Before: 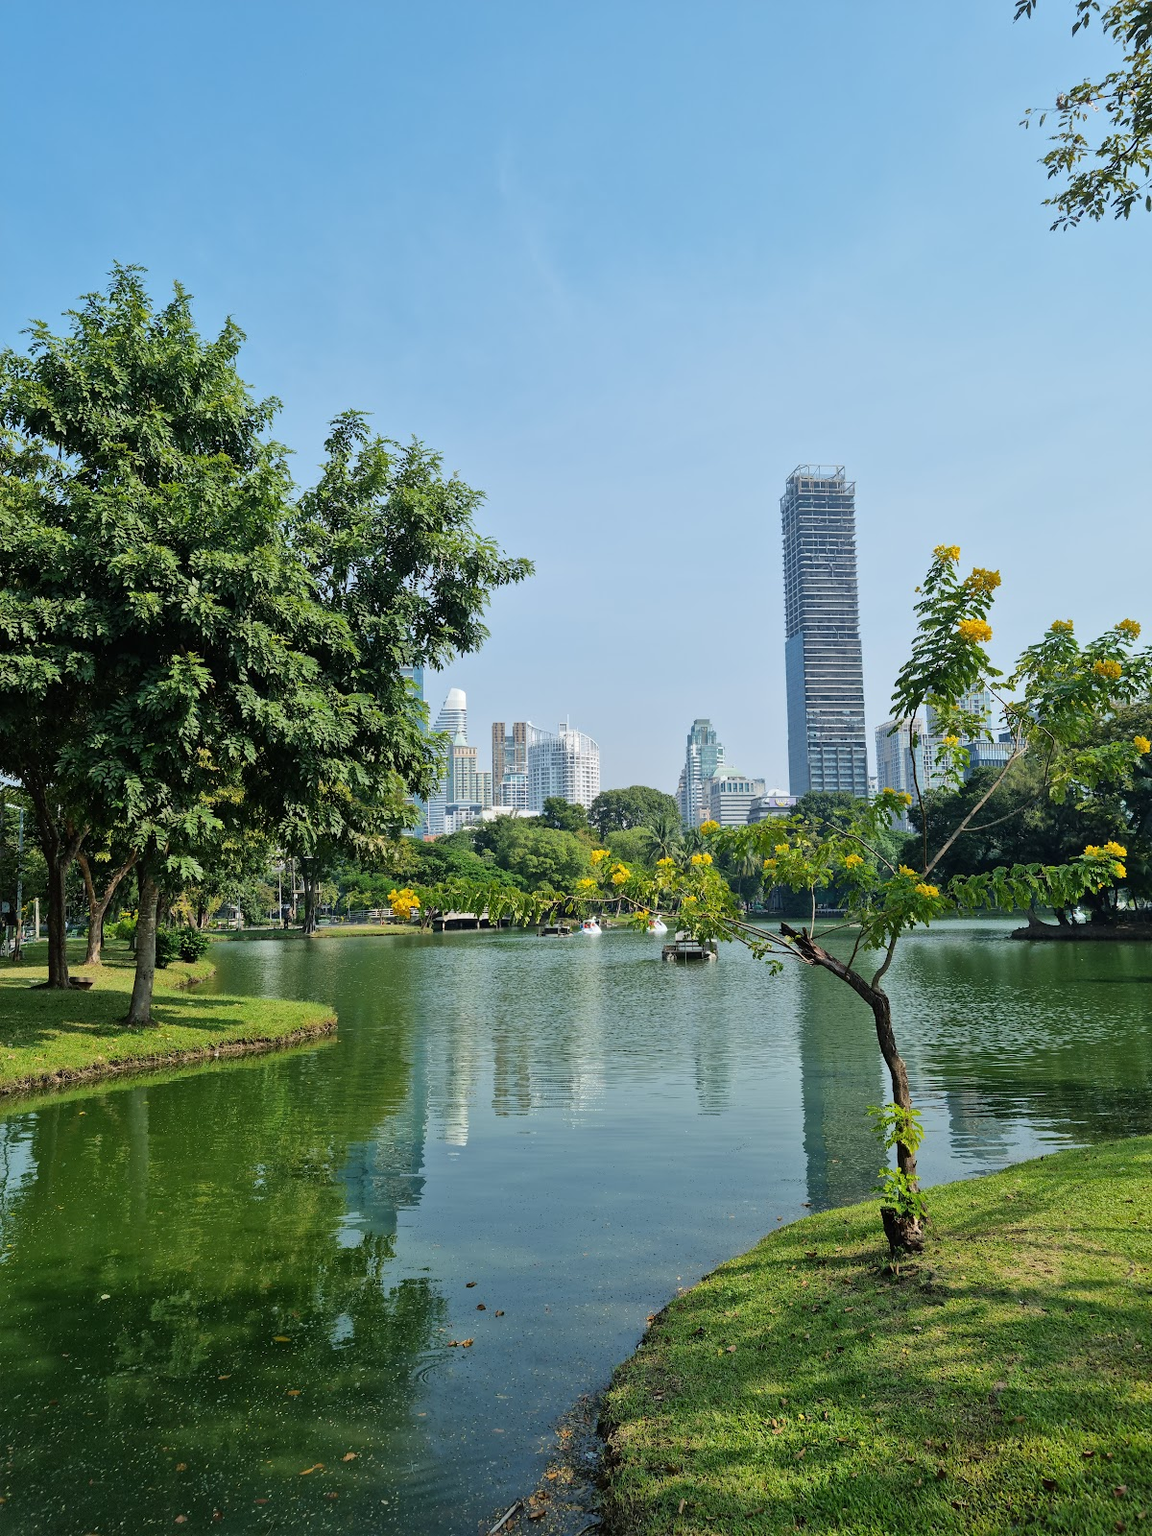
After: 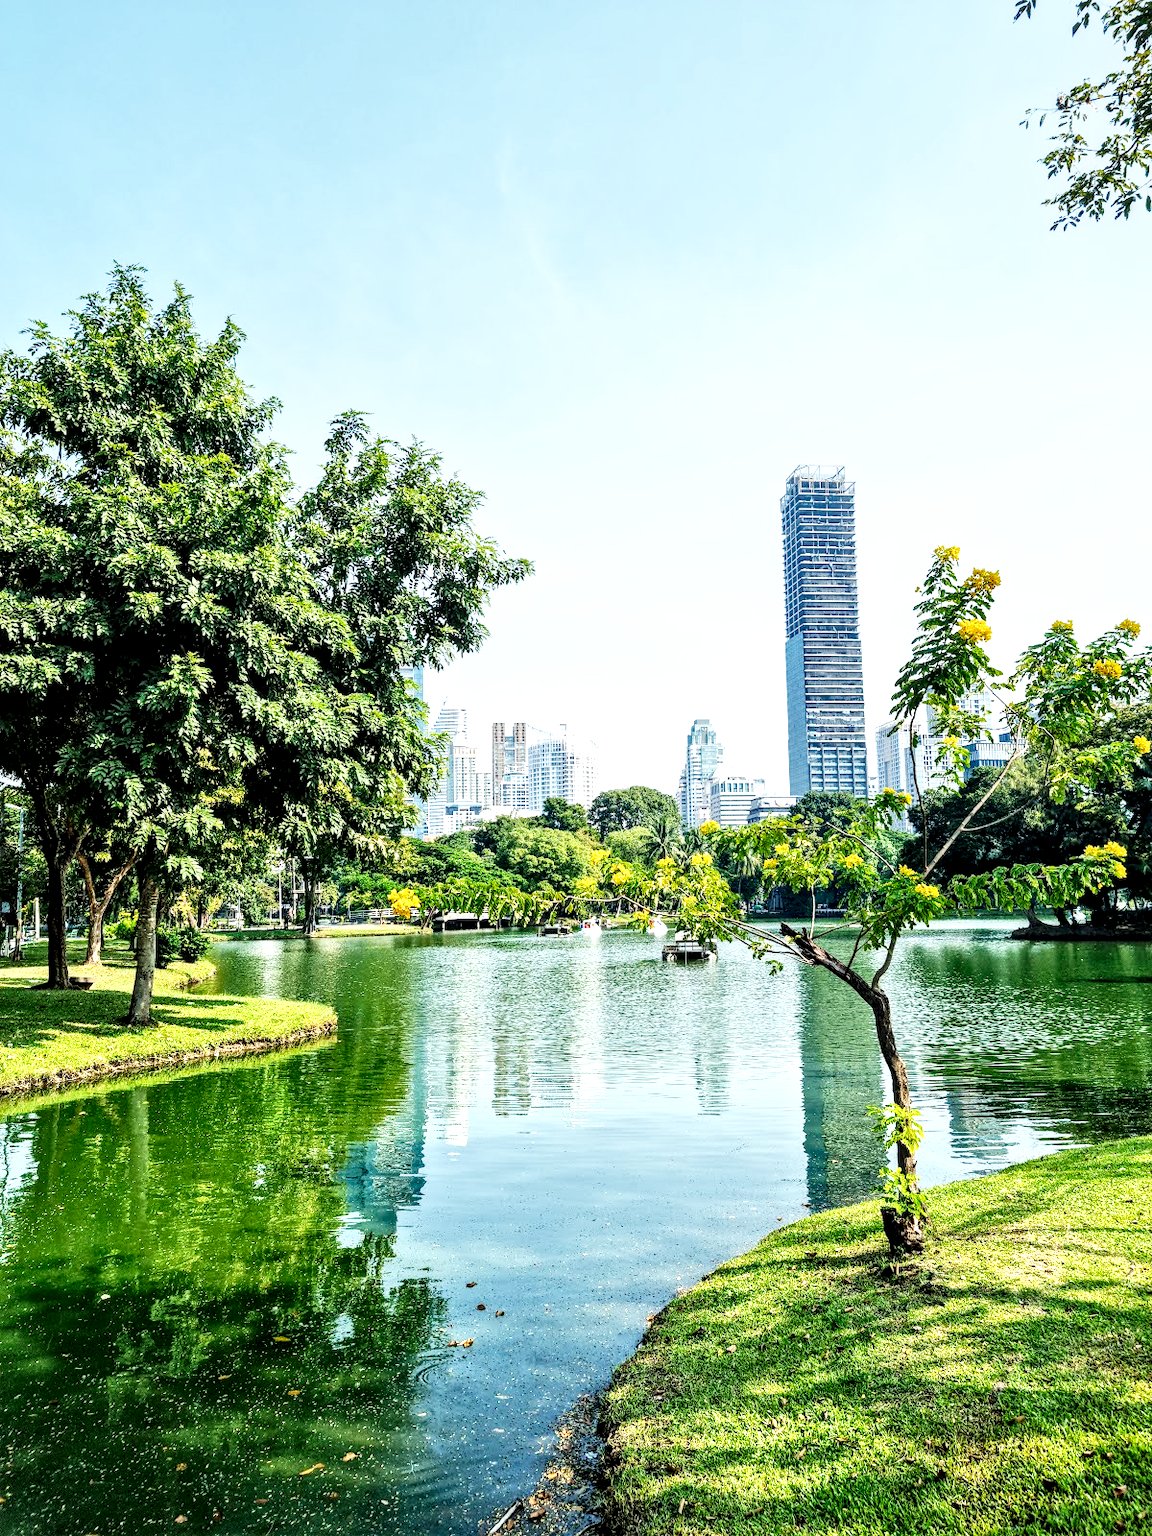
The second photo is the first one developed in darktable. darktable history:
base curve: curves: ch0 [(0, 0) (0.007, 0.004) (0.027, 0.03) (0.046, 0.07) (0.207, 0.54) (0.442, 0.872) (0.673, 0.972) (1, 1)], preserve colors none
local contrast: highlights 77%, shadows 56%, detail 174%, midtone range 0.432
